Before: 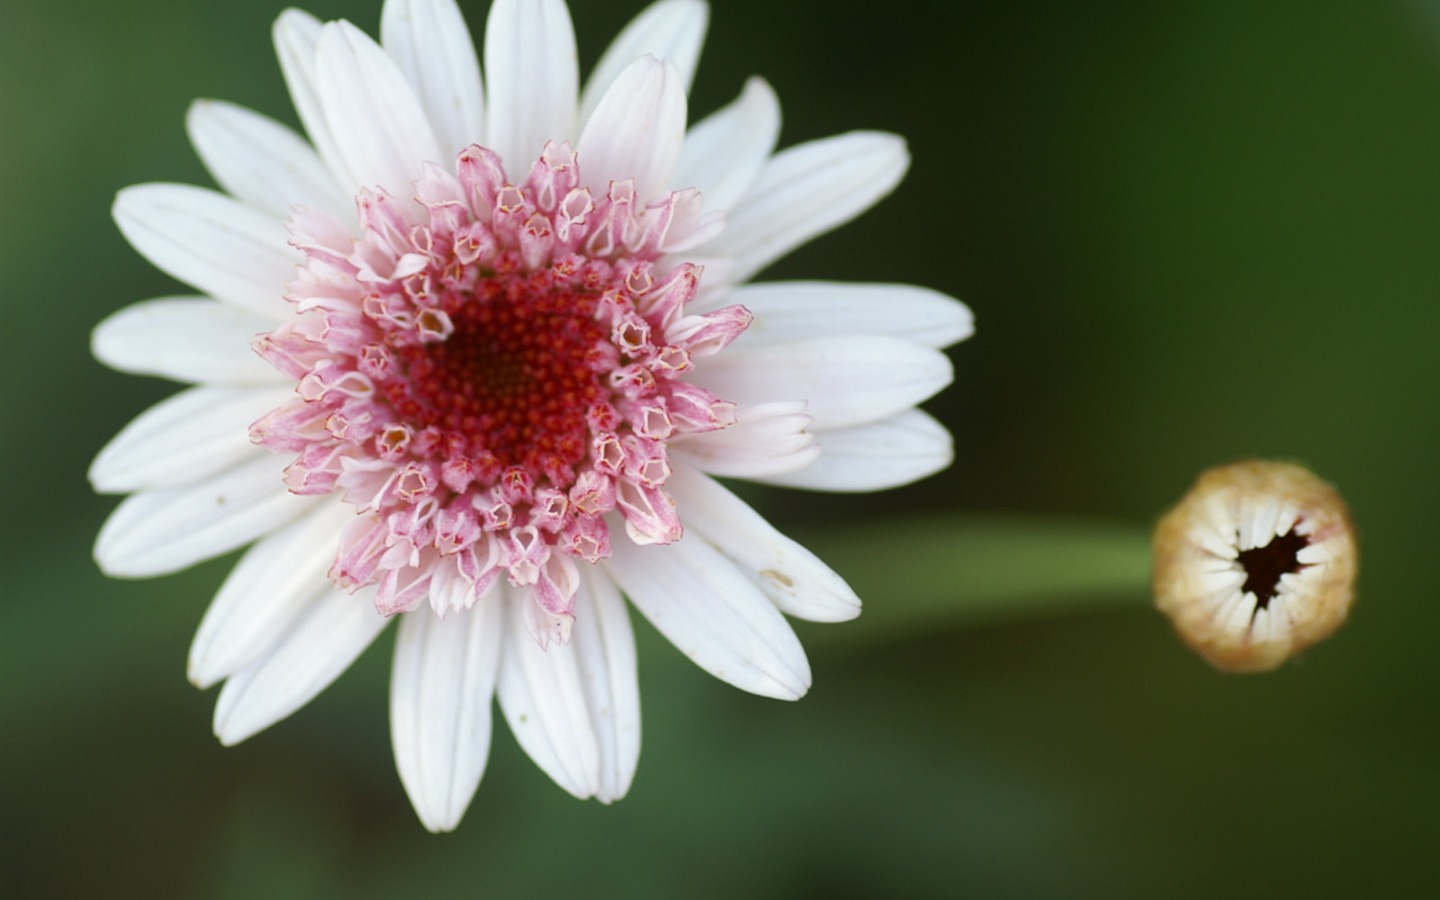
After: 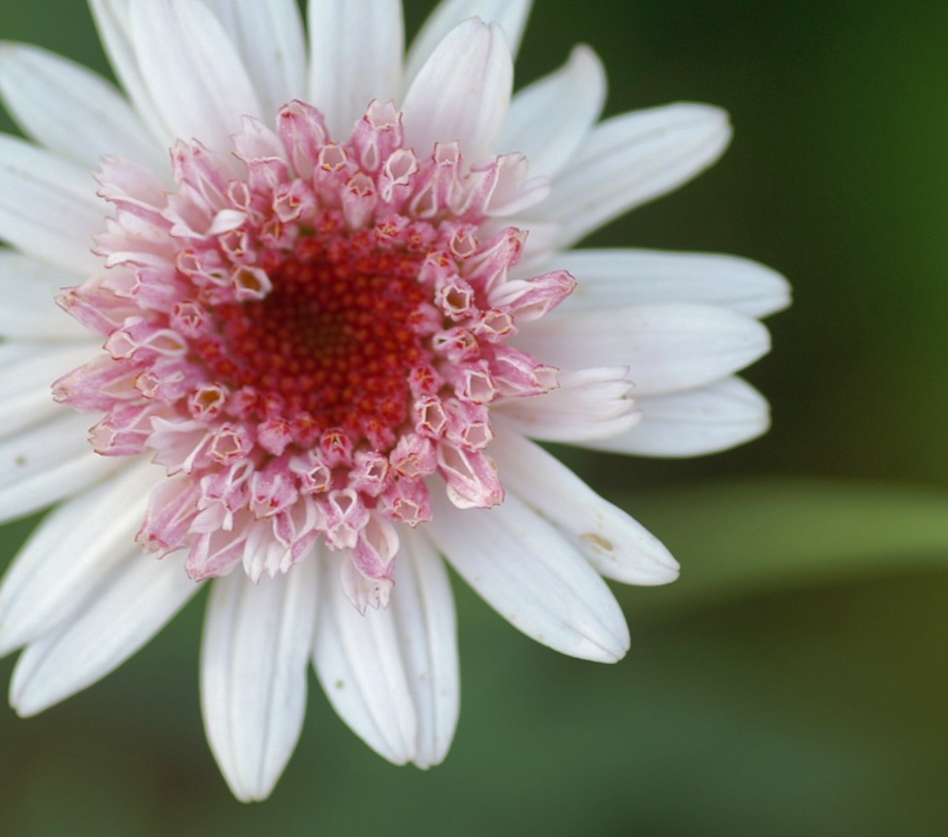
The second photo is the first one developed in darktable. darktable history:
crop: left 15.419%, right 17.914%
shadows and highlights: on, module defaults
rotate and perspective: rotation 0.679°, lens shift (horizontal) 0.136, crop left 0.009, crop right 0.991, crop top 0.078, crop bottom 0.95
tone equalizer: on, module defaults
